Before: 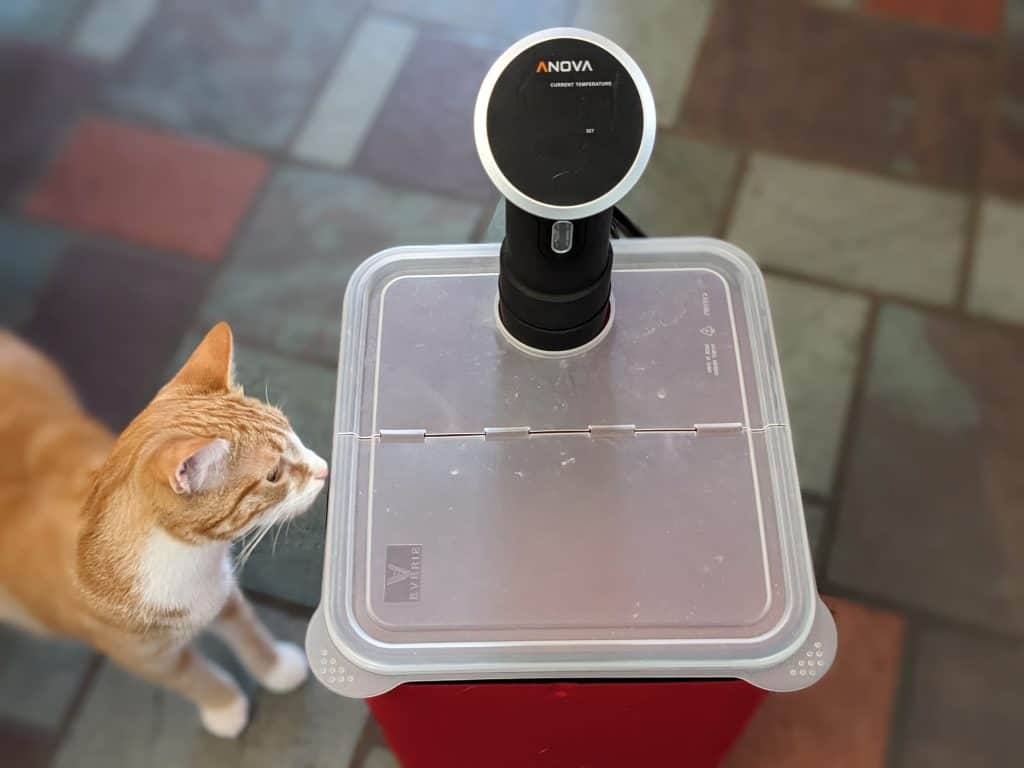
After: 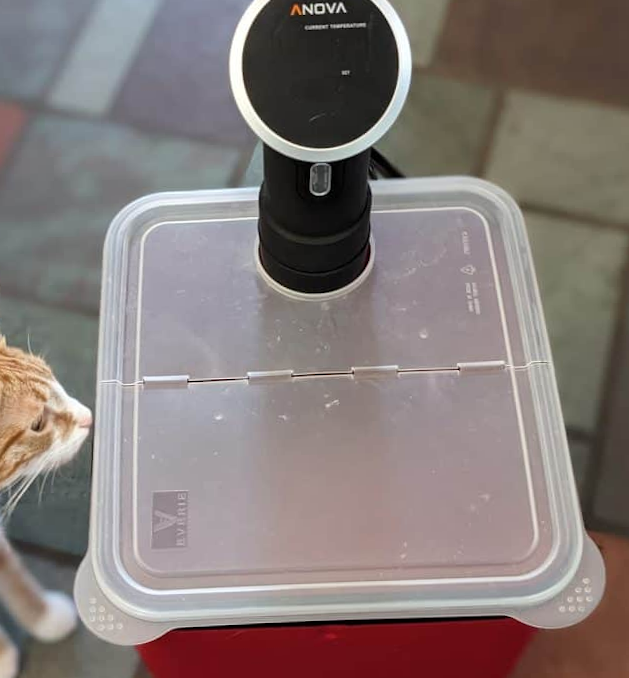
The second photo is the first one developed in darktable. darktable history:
rotate and perspective: rotation -1.42°, crop left 0.016, crop right 0.984, crop top 0.035, crop bottom 0.965
crop and rotate: left 22.918%, top 5.629%, right 14.711%, bottom 2.247%
